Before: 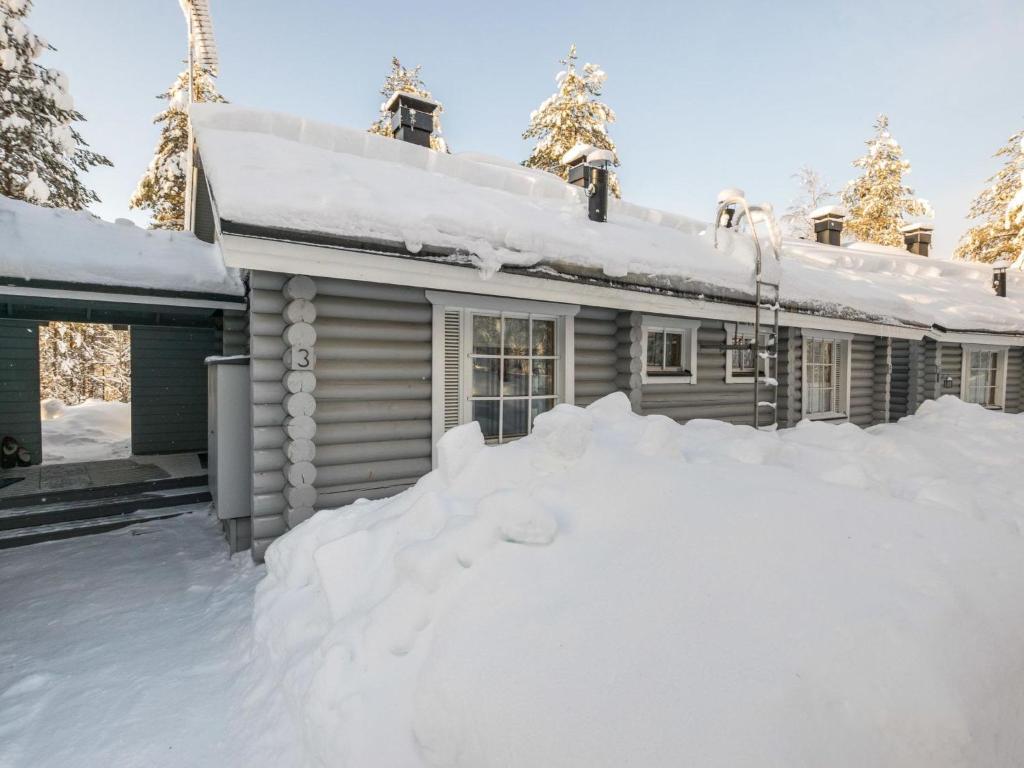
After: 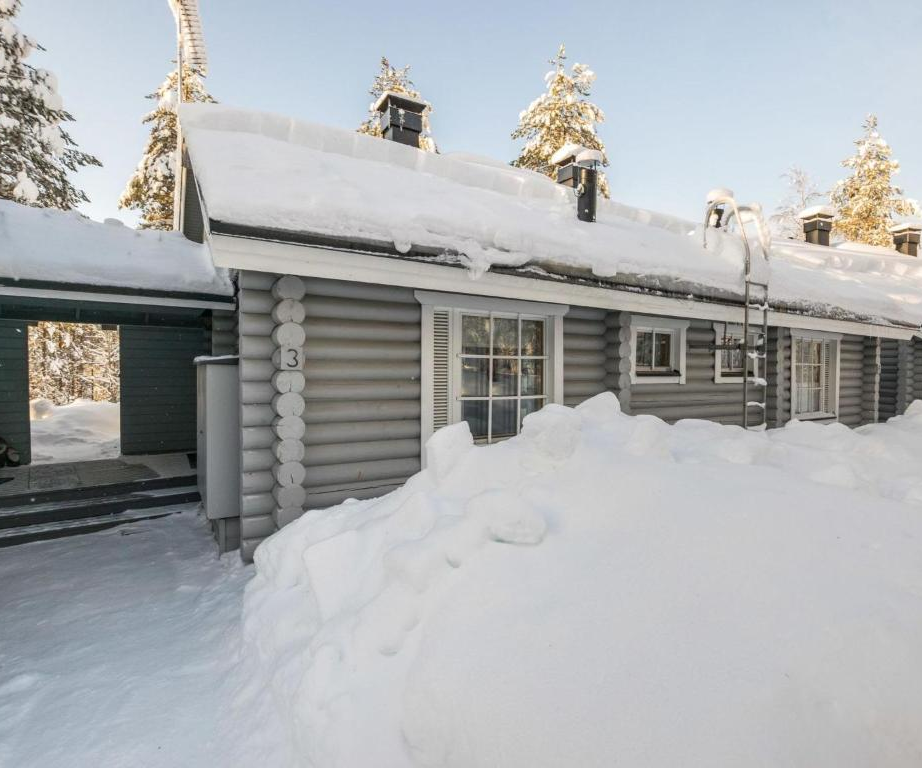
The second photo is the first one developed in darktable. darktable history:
crop and rotate: left 1.088%, right 8.807%
rotate and perspective: automatic cropping off
